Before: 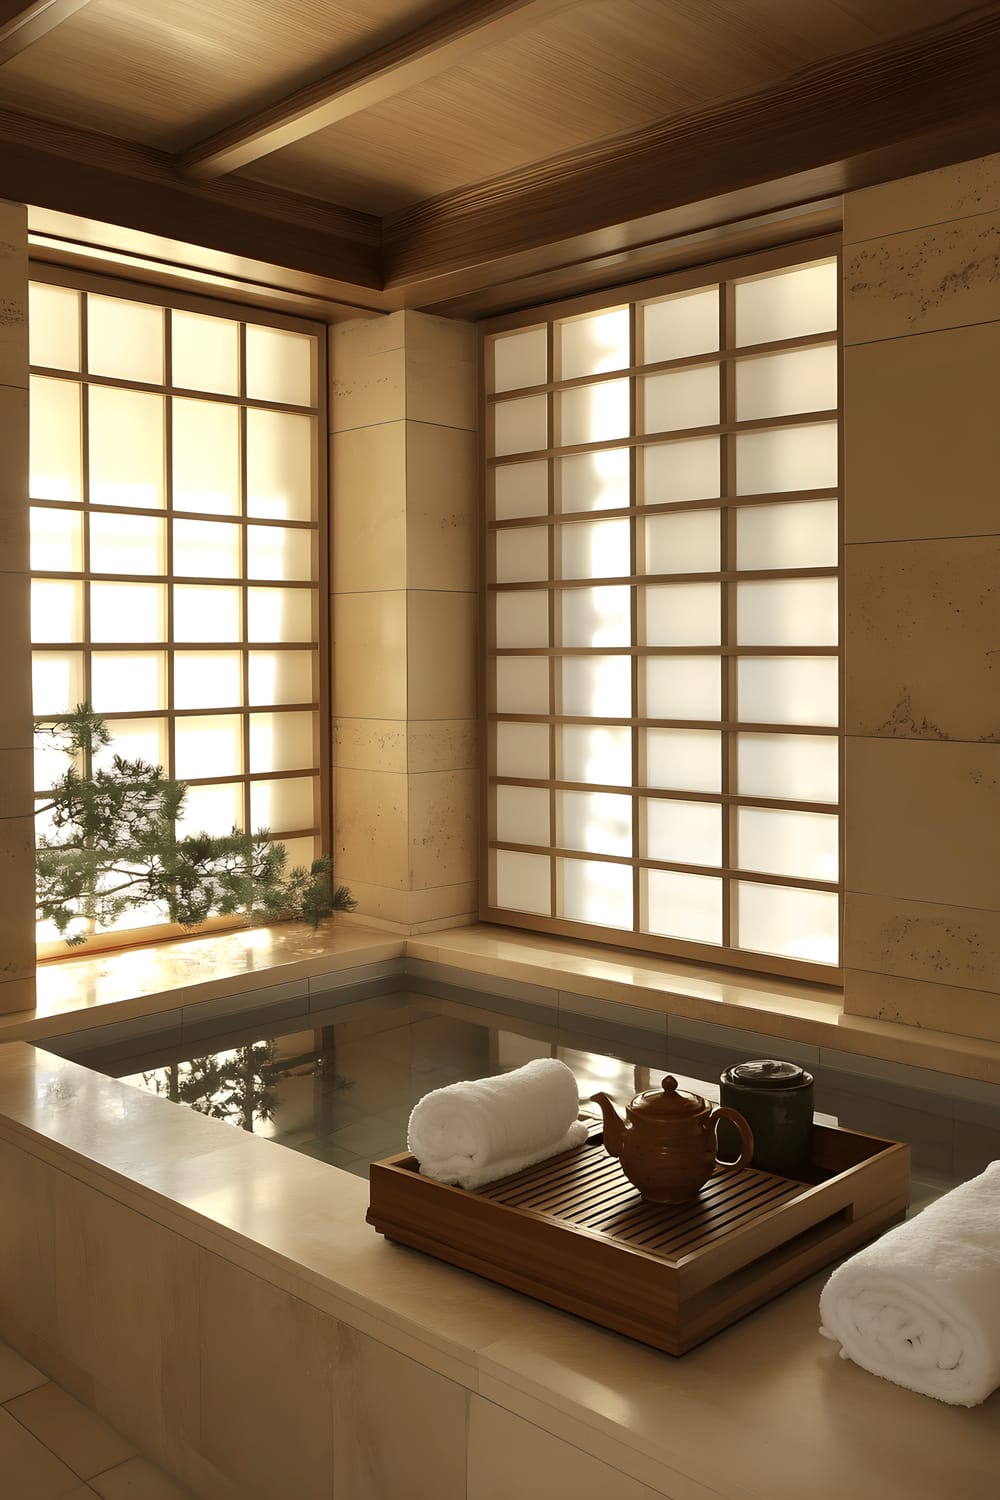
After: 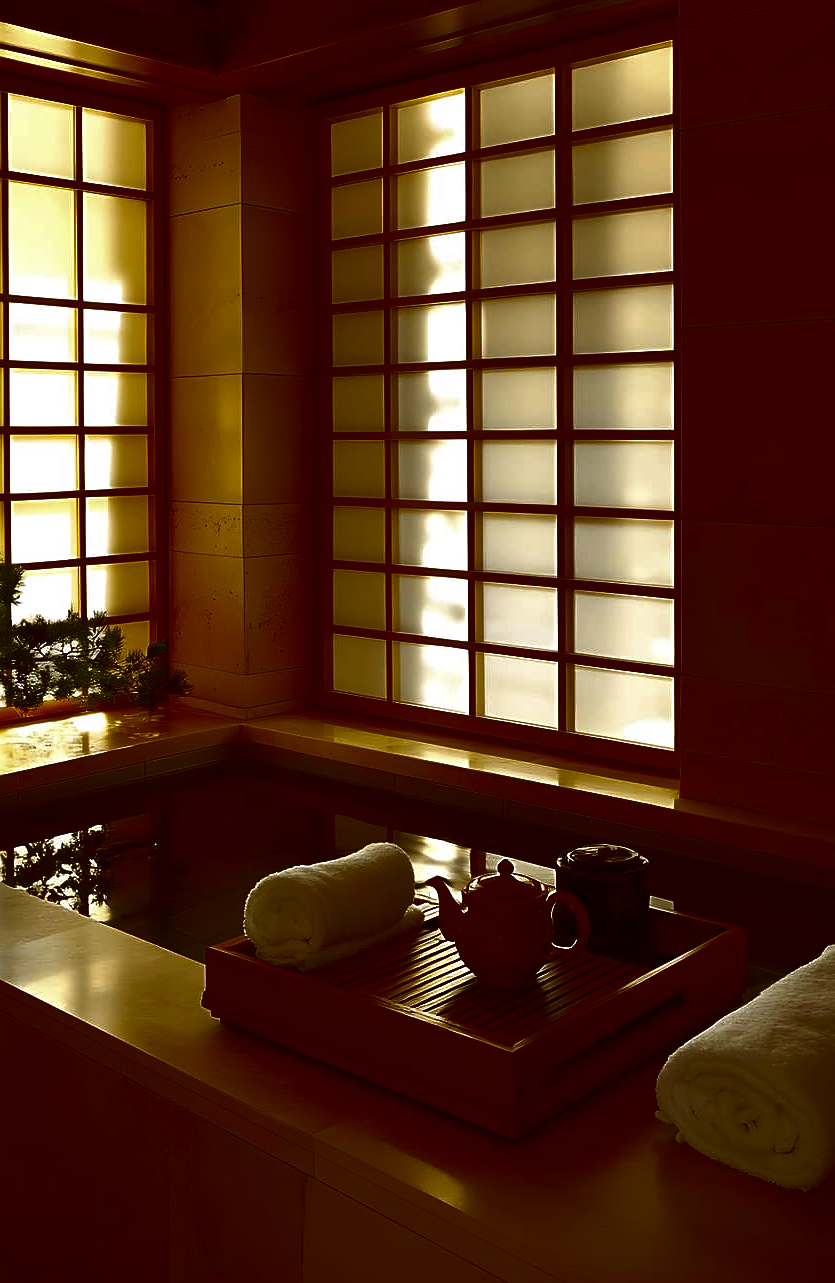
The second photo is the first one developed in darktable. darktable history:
contrast brightness saturation: brightness -0.986, saturation 0.991
crop: left 16.475%, top 14.416%
sharpen: amount 0.499
